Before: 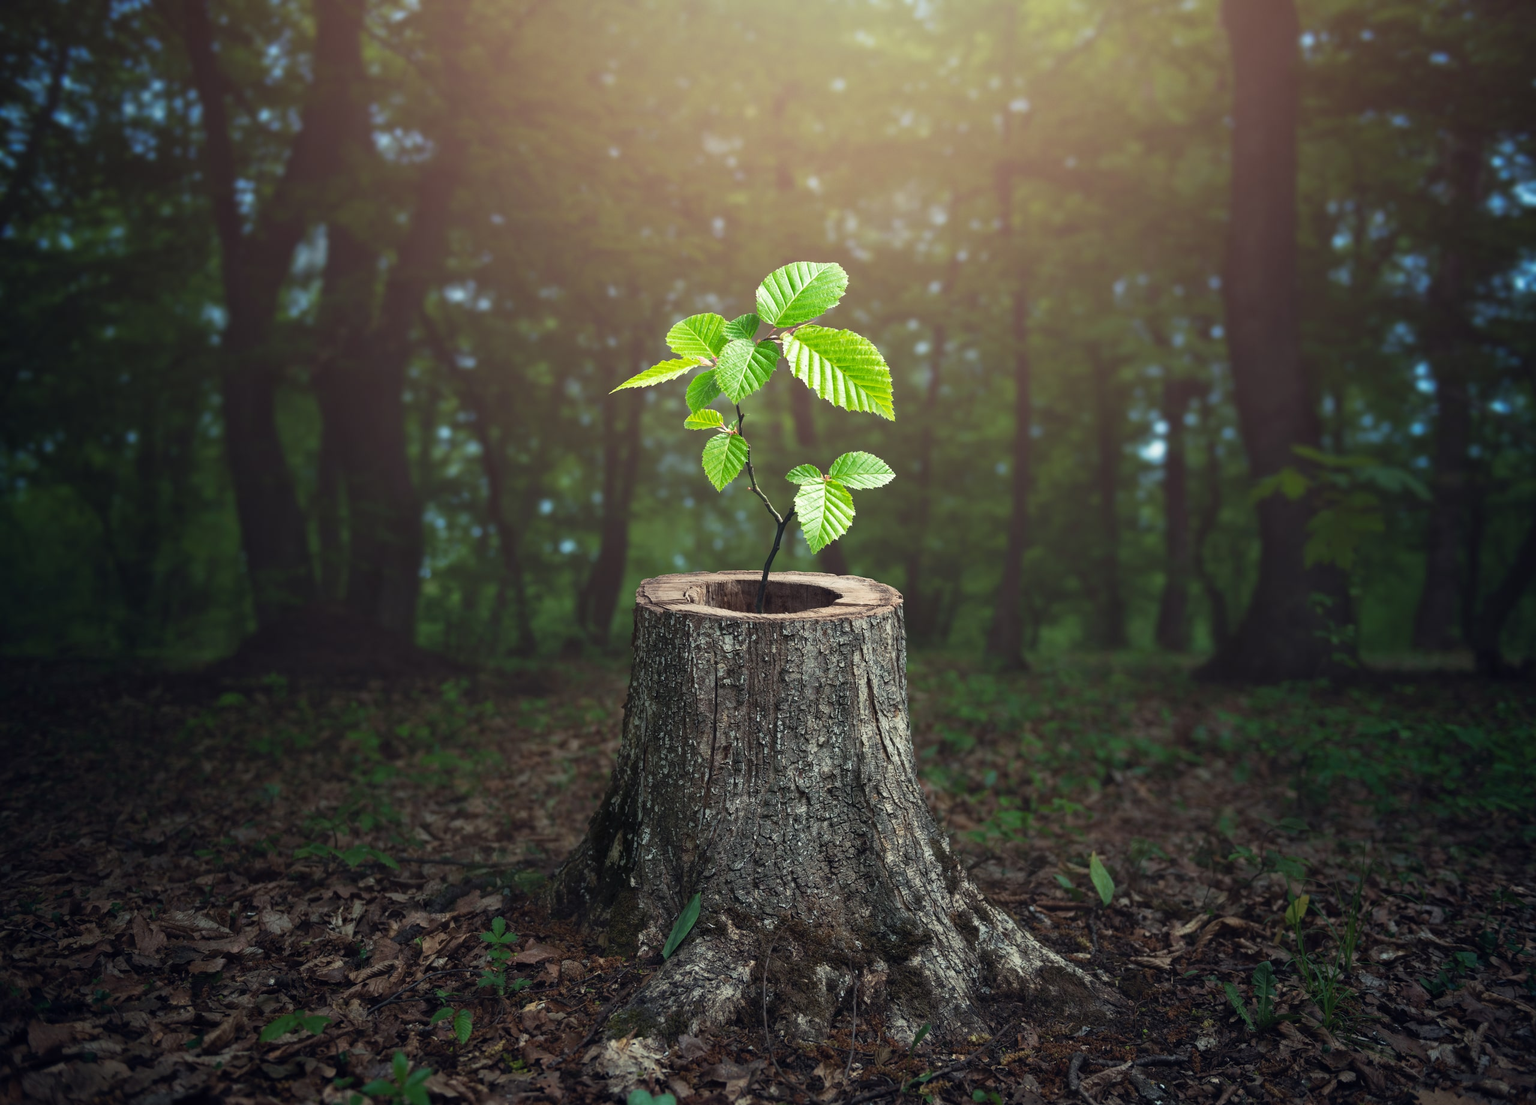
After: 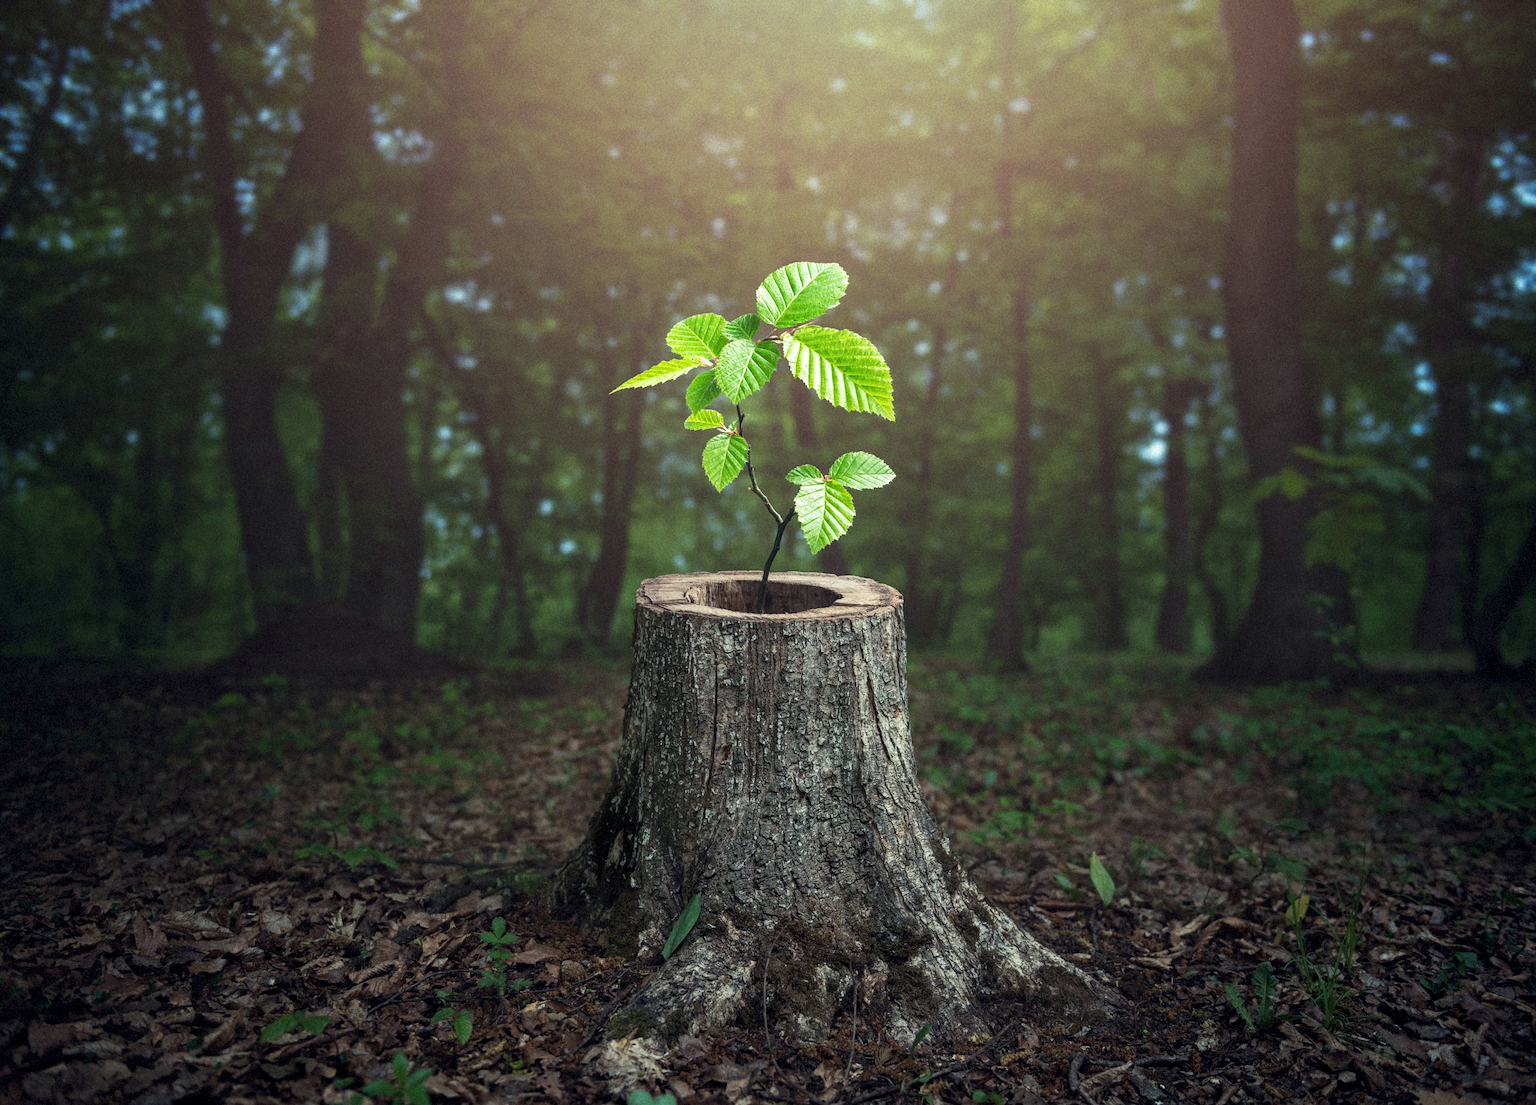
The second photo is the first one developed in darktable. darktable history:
white balance: red 0.978, blue 0.999
local contrast: on, module defaults
grain: mid-tones bias 0%
